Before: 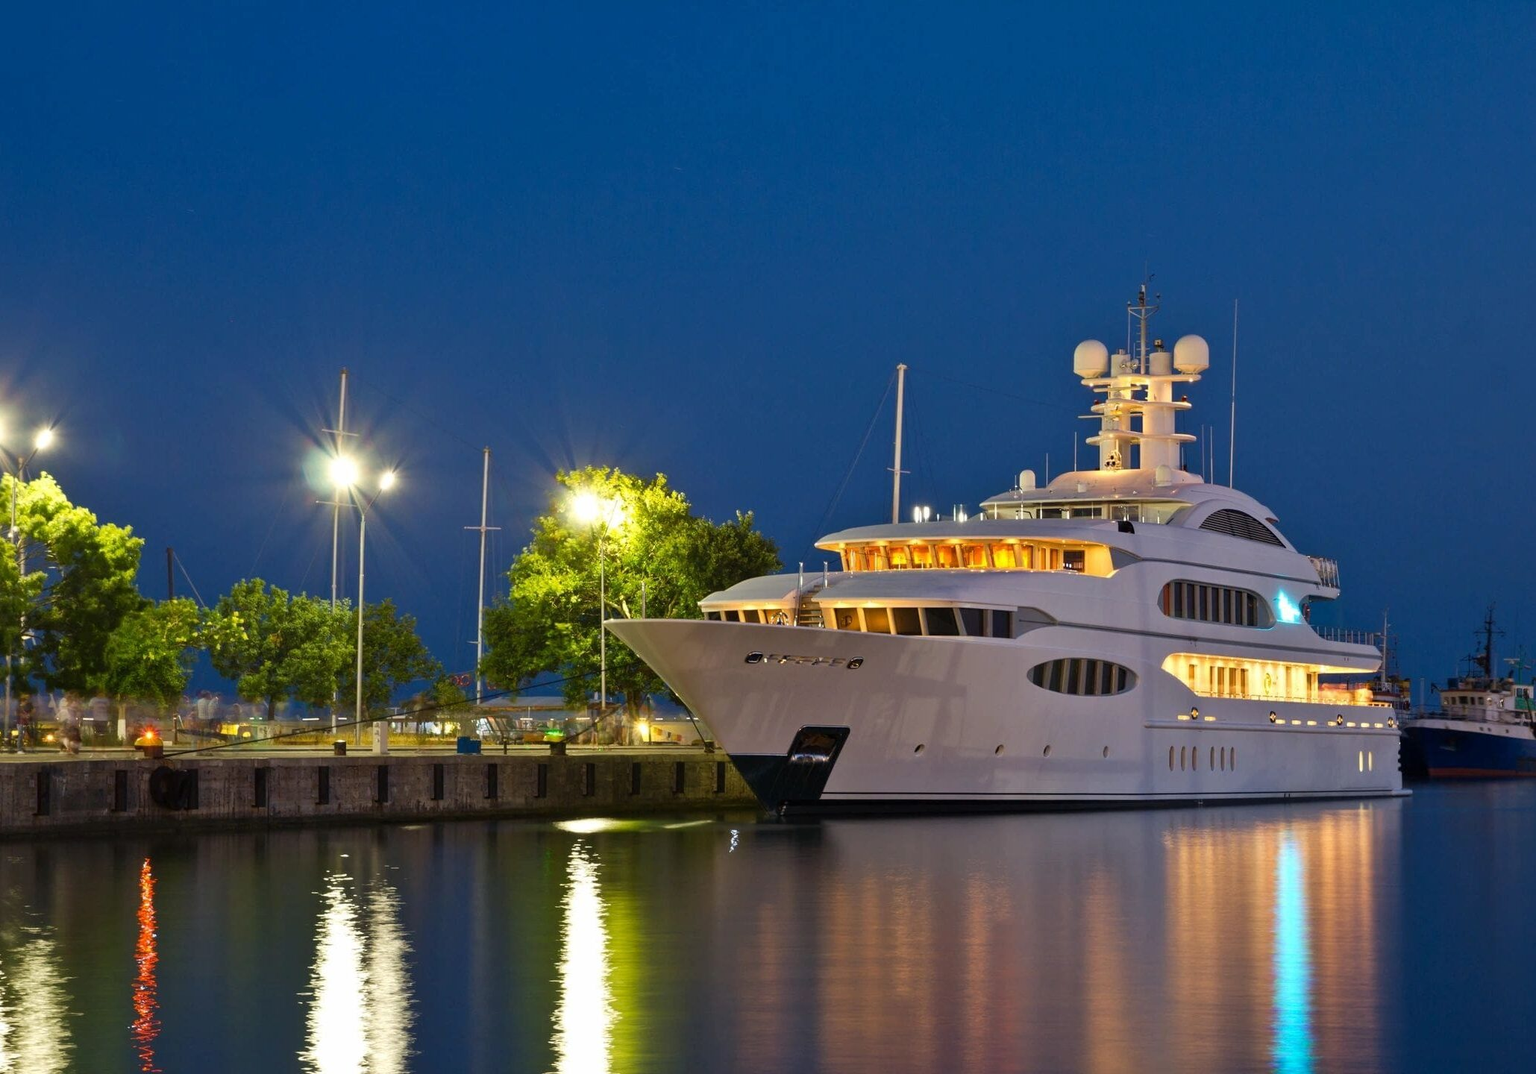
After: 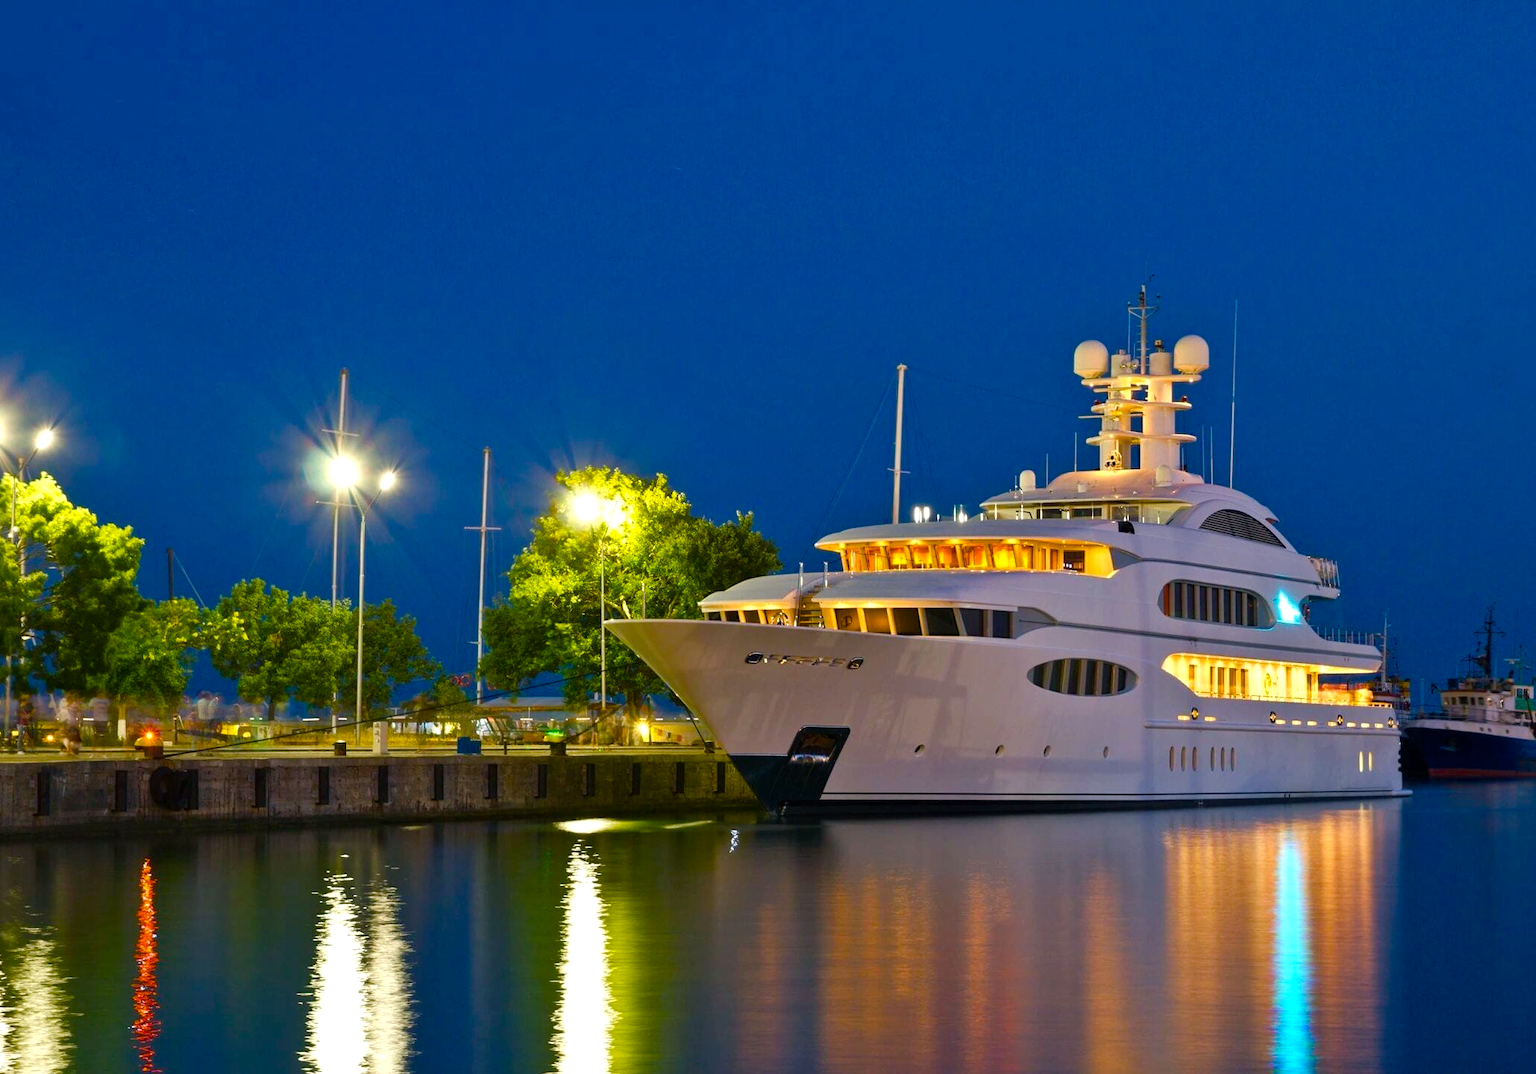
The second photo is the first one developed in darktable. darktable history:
levels: mode automatic, levels [0.016, 0.492, 0.969]
color balance rgb: shadows lift › chroma 2.019%, shadows lift › hue 184.66°, power › luminance -3.94%, power › hue 141.01°, perceptual saturation grading › global saturation 39.484%, perceptual saturation grading › highlights -25.081%, perceptual saturation grading › mid-tones 34.518%, perceptual saturation grading › shadows 34.709%, global vibrance 11.288%
tone equalizer: on, module defaults
exposure: exposure 0.2 EV, compensate highlight preservation false
